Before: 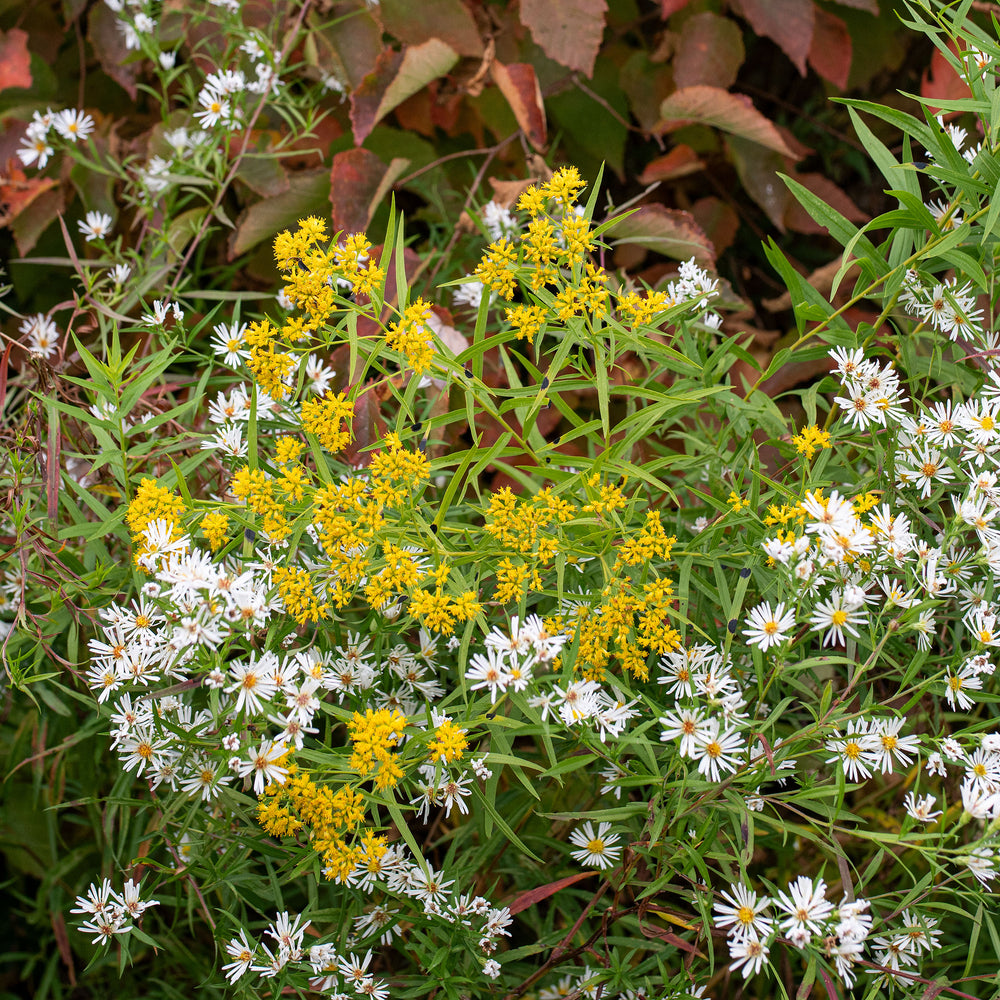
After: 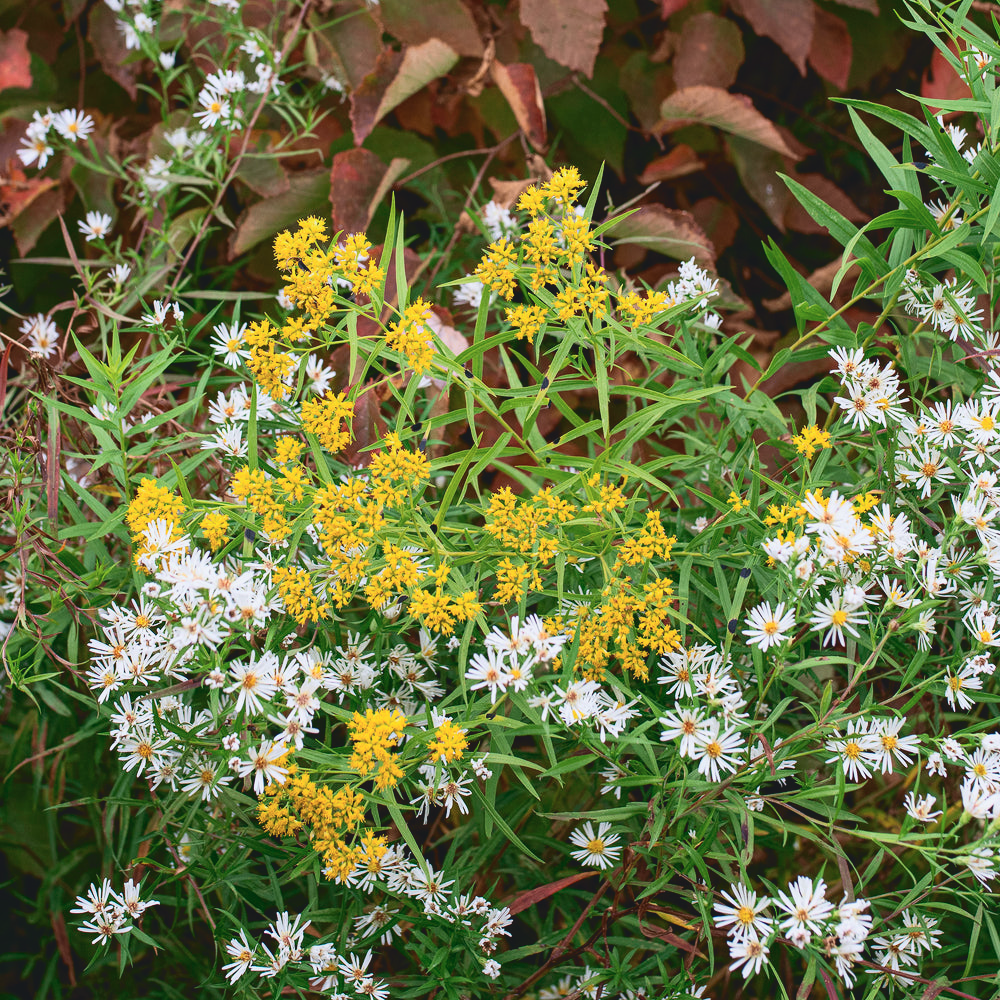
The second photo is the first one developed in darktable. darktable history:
tone curve: curves: ch0 [(0, 0.084) (0.155, 0.169) (0.46, 0.466) (0.751, 0.788) (1, 0.961)]; ch1 [(0, 0) (0.43, 0.408) (0.476, 0.469) (0.505, 0.503) (0.553, 0.563) (0.592, 0.581) (0.631, 0.625) (1, 1)]; ch2 [(0, 0) (0.505, 0.495) (0.55, 0.557) (0.583, 0.573) (1, 1)], color space Lab, independent channels, preserve colors none
